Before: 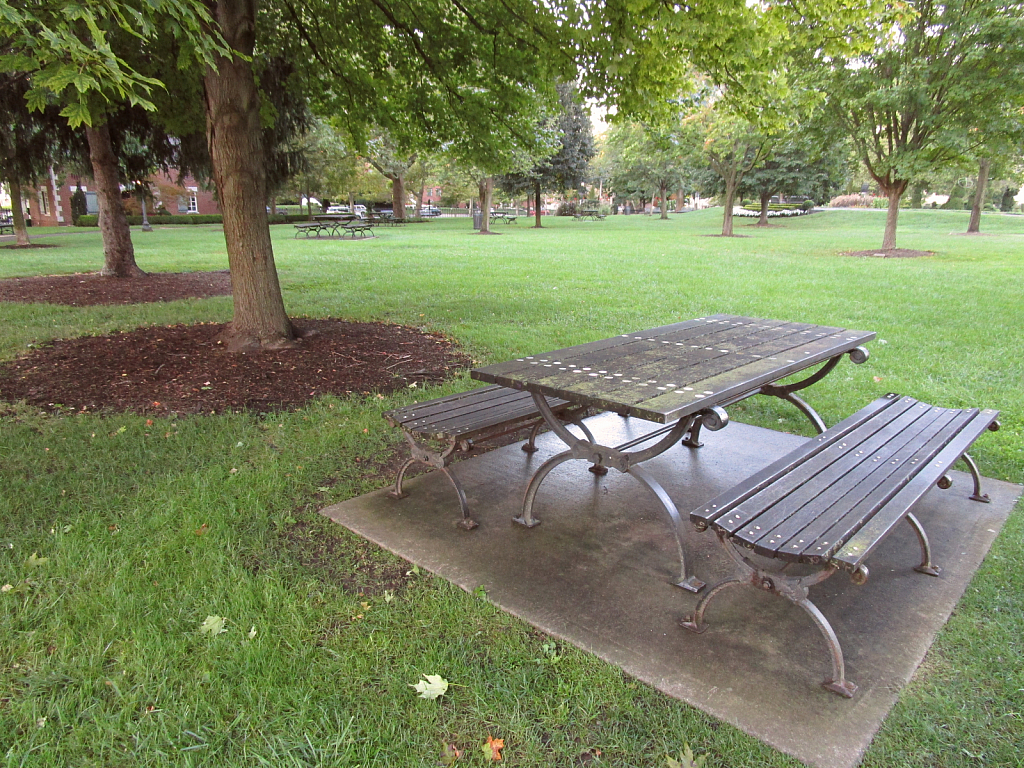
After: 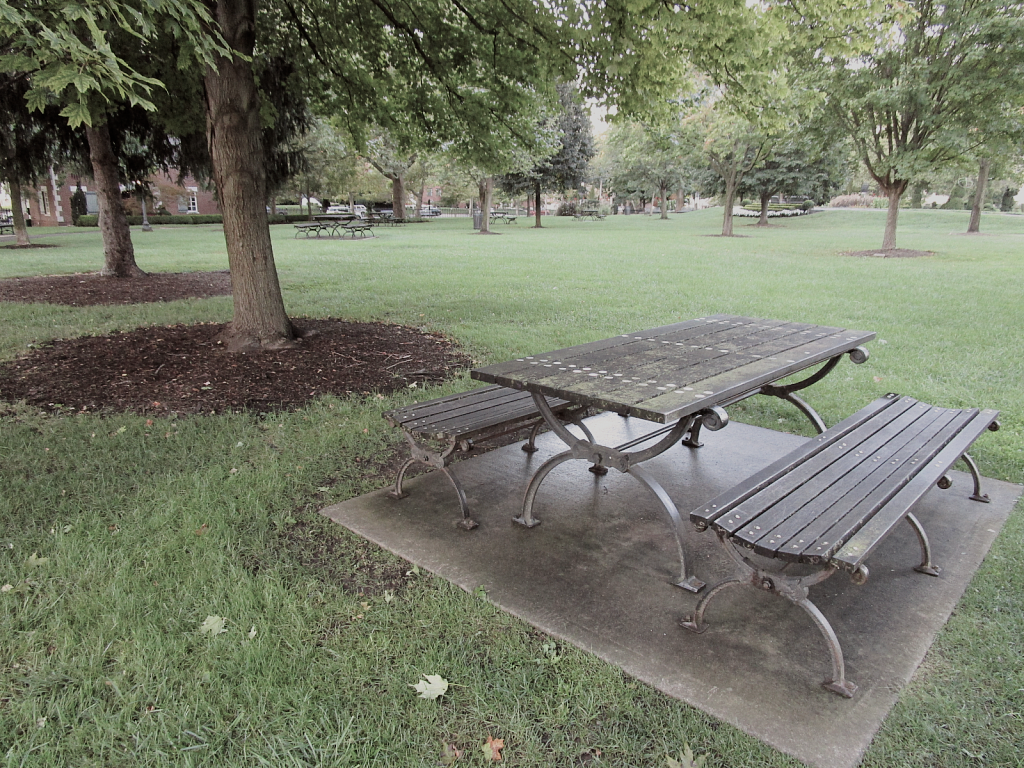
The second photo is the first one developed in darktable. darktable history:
contrast brightness saturation: contrast 0.063, brightness -0.009, saturation -0.249
color balance rgb: perceptual saturation grading › global saturation -27.324%
filmic rgb: black relative exposure -7.65 EV, white relative exposure 4.56 EV, hardness 3.61
